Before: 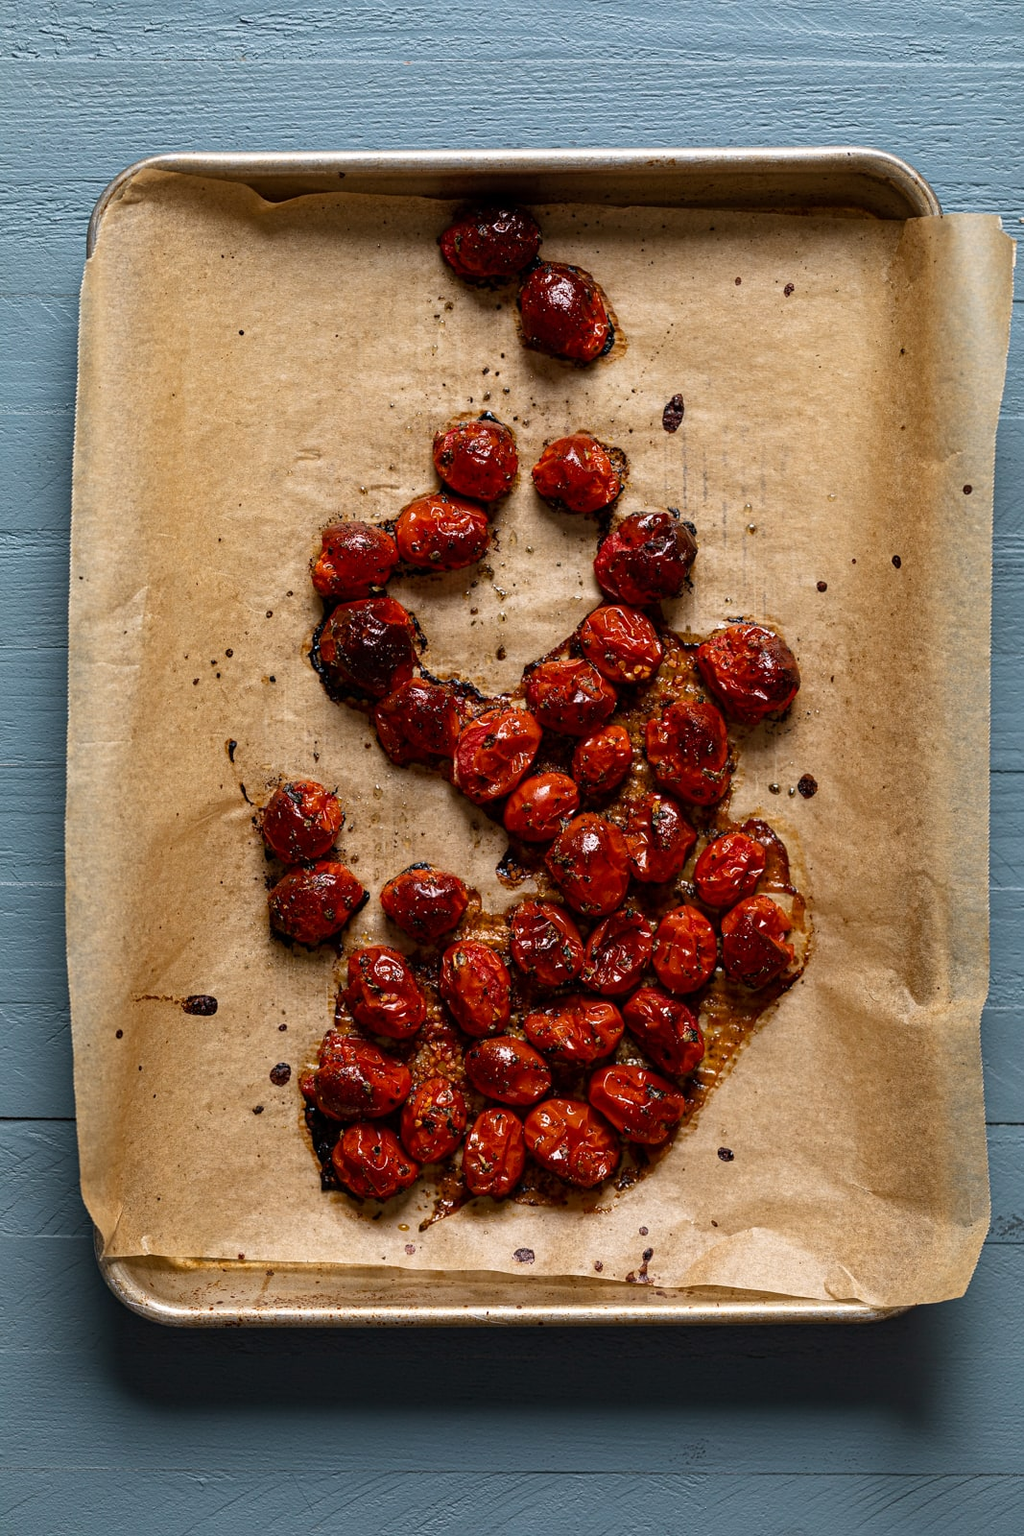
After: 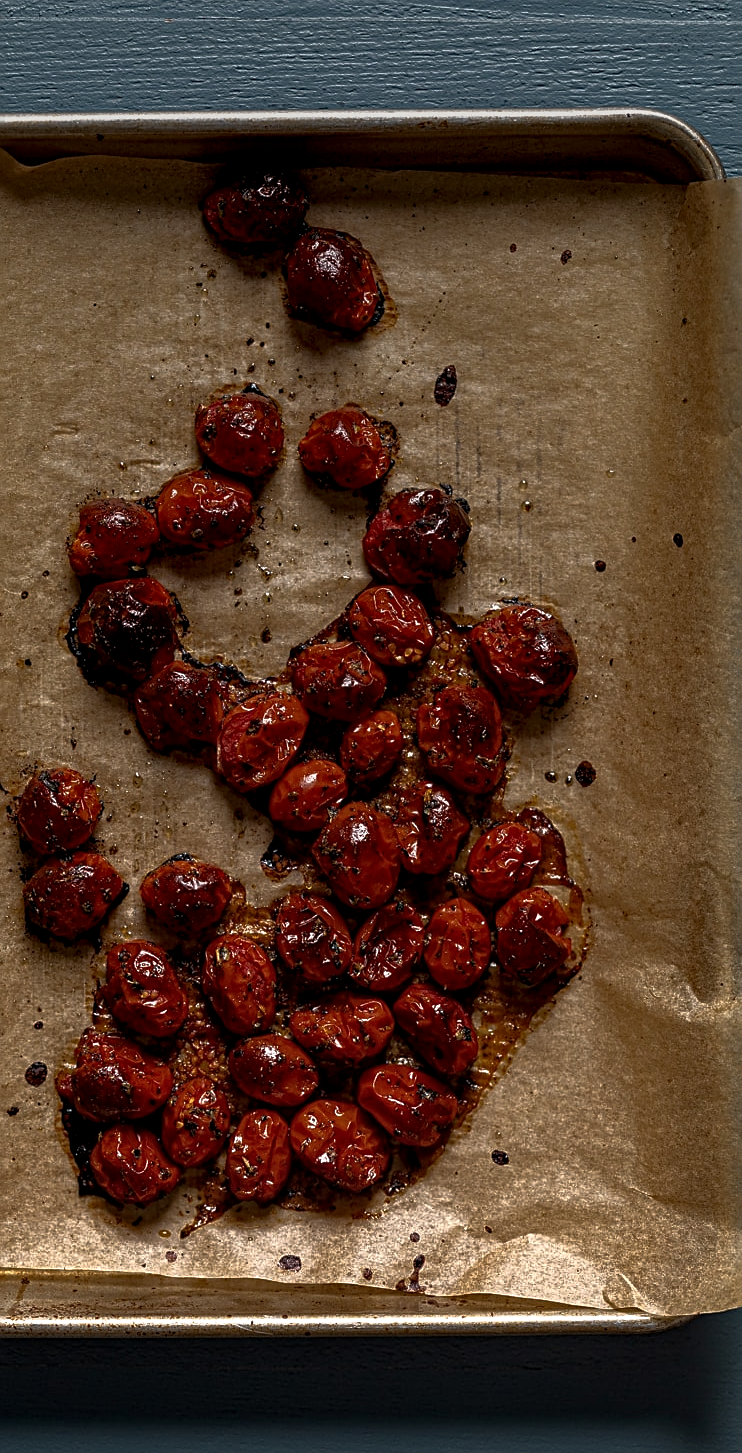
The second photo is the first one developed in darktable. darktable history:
local contrast: on, module defaults
crop and rotate: left 24.034%, top 2.838%, right 6.406%, bottom 6.299%
white balance: red 1.009, blue 0.985
graduated density: on, module defaults
haze removal: compatibility mode true, adaptive false
sharpen: on, module defaults
exposure: exposure 0.2 EV, compensate highlight preservation false
base curve: curves: ch0 [(0, 0) (0.564, 0.291) (0.802, 0.731) (1, 1)]
